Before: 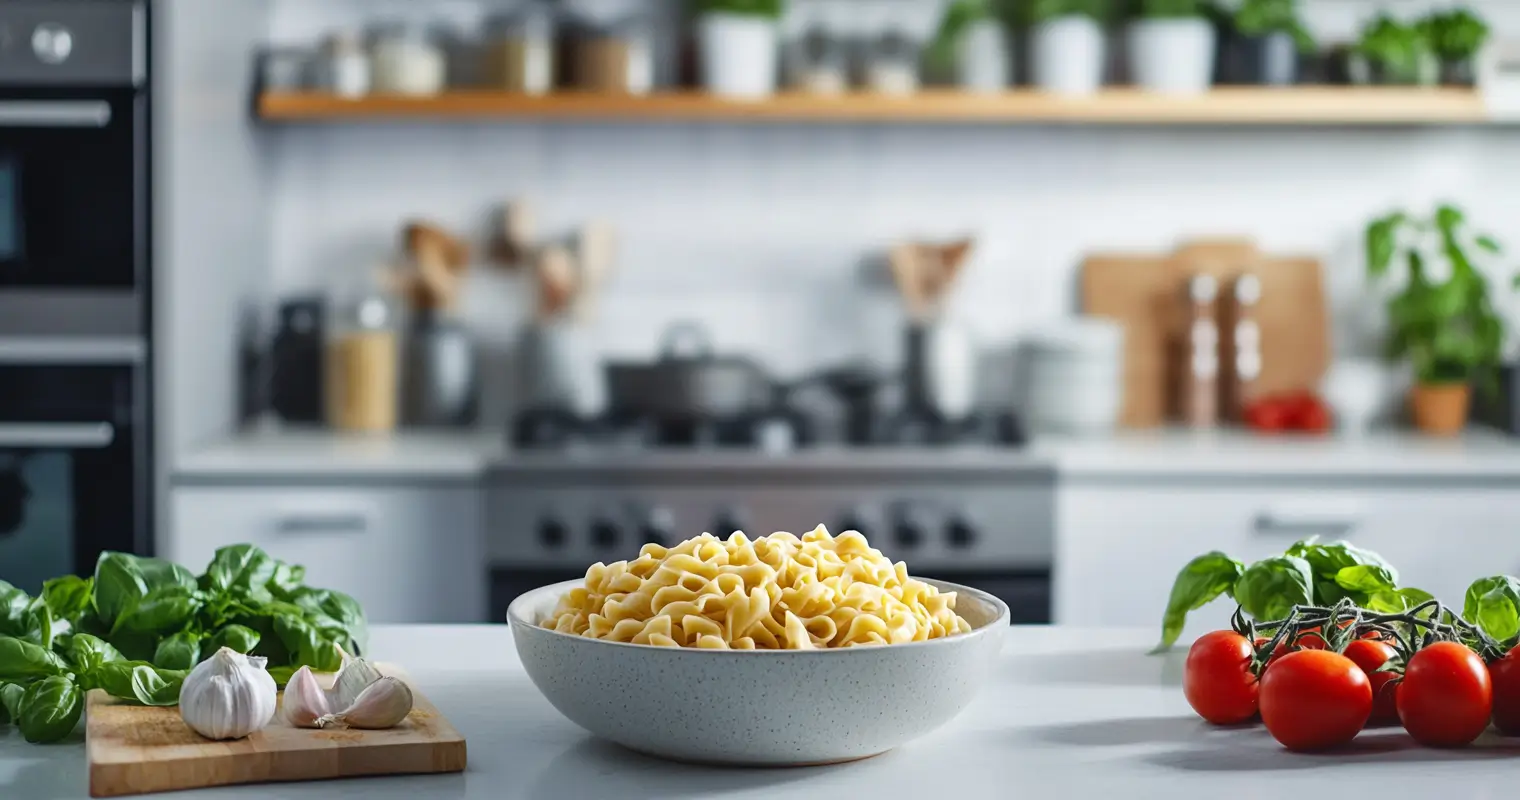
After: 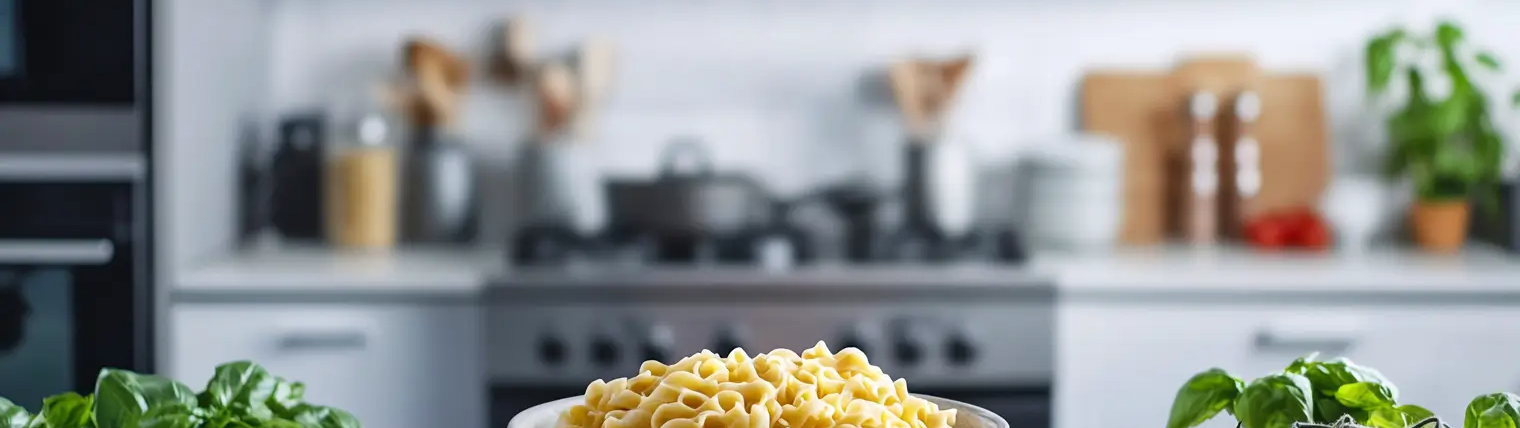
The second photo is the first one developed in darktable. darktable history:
crop and rotate: top 23.043%, bottom 23.437%
white balance: red 1.004, blue 1.024
